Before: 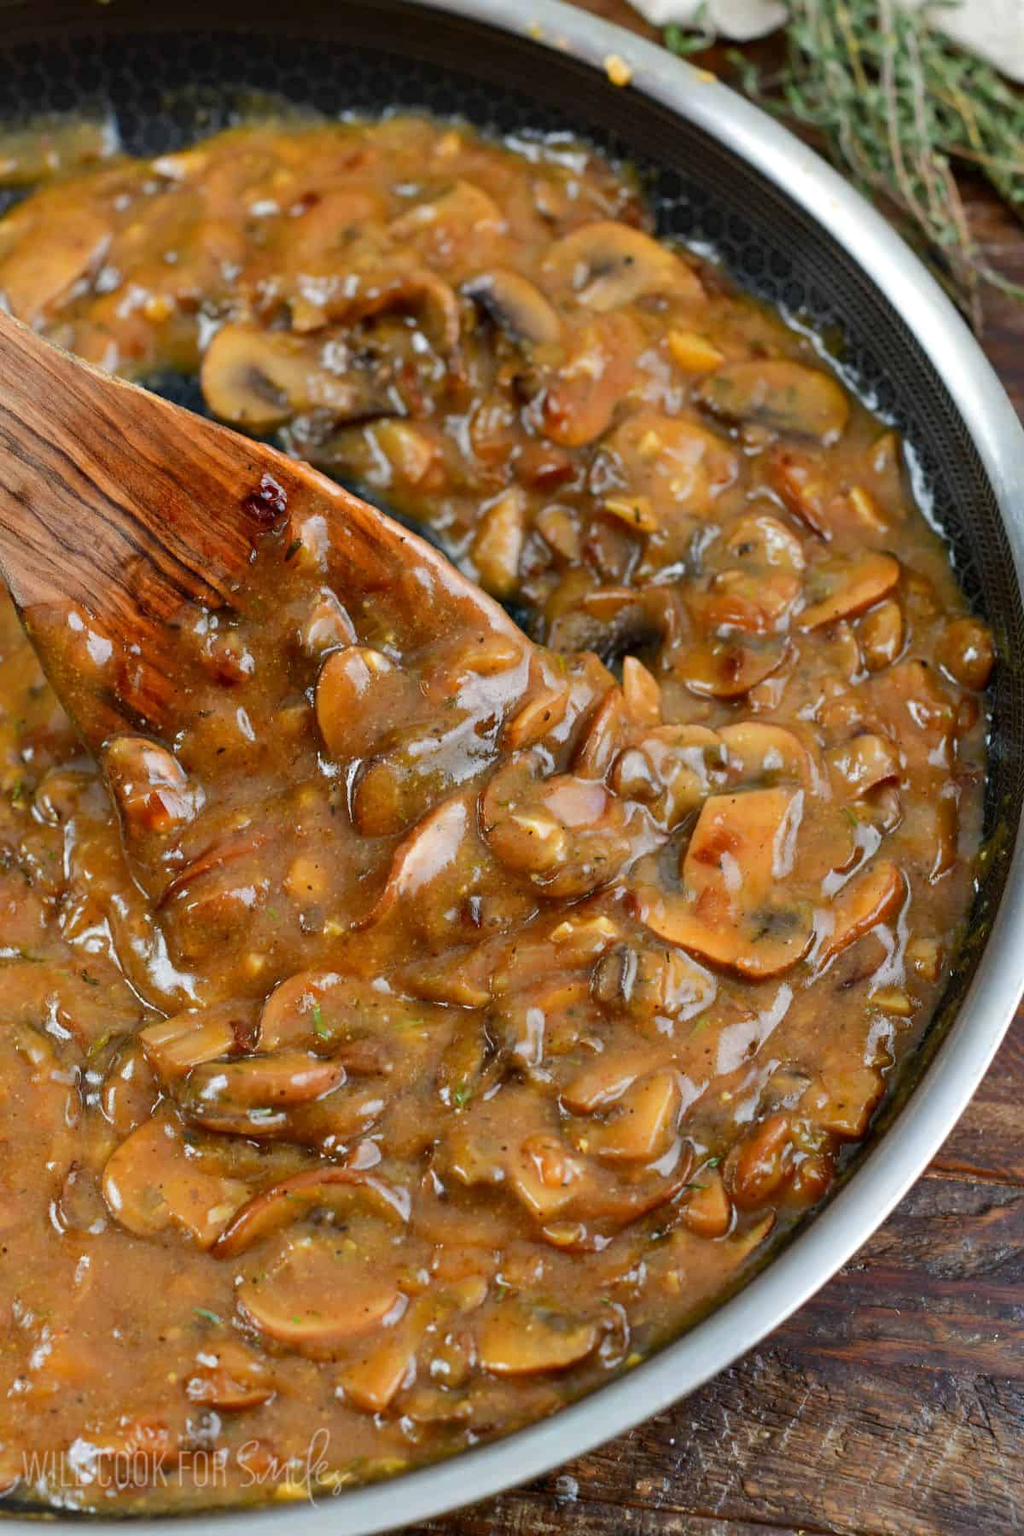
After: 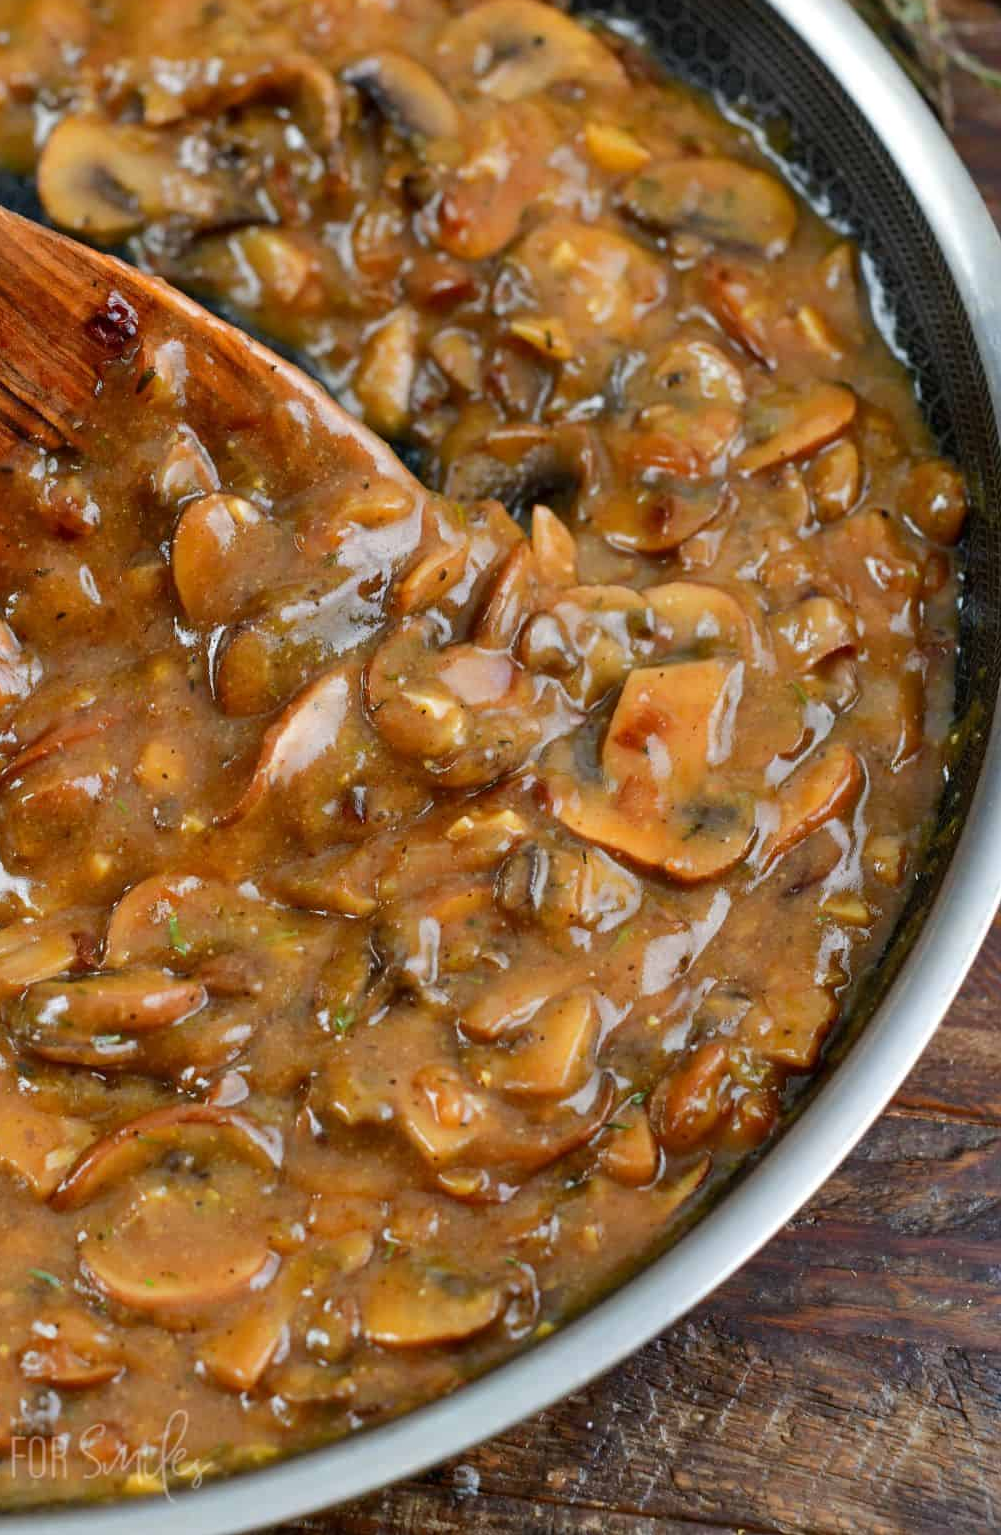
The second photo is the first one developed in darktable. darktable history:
crop: left 16.53%, top 14.715%
